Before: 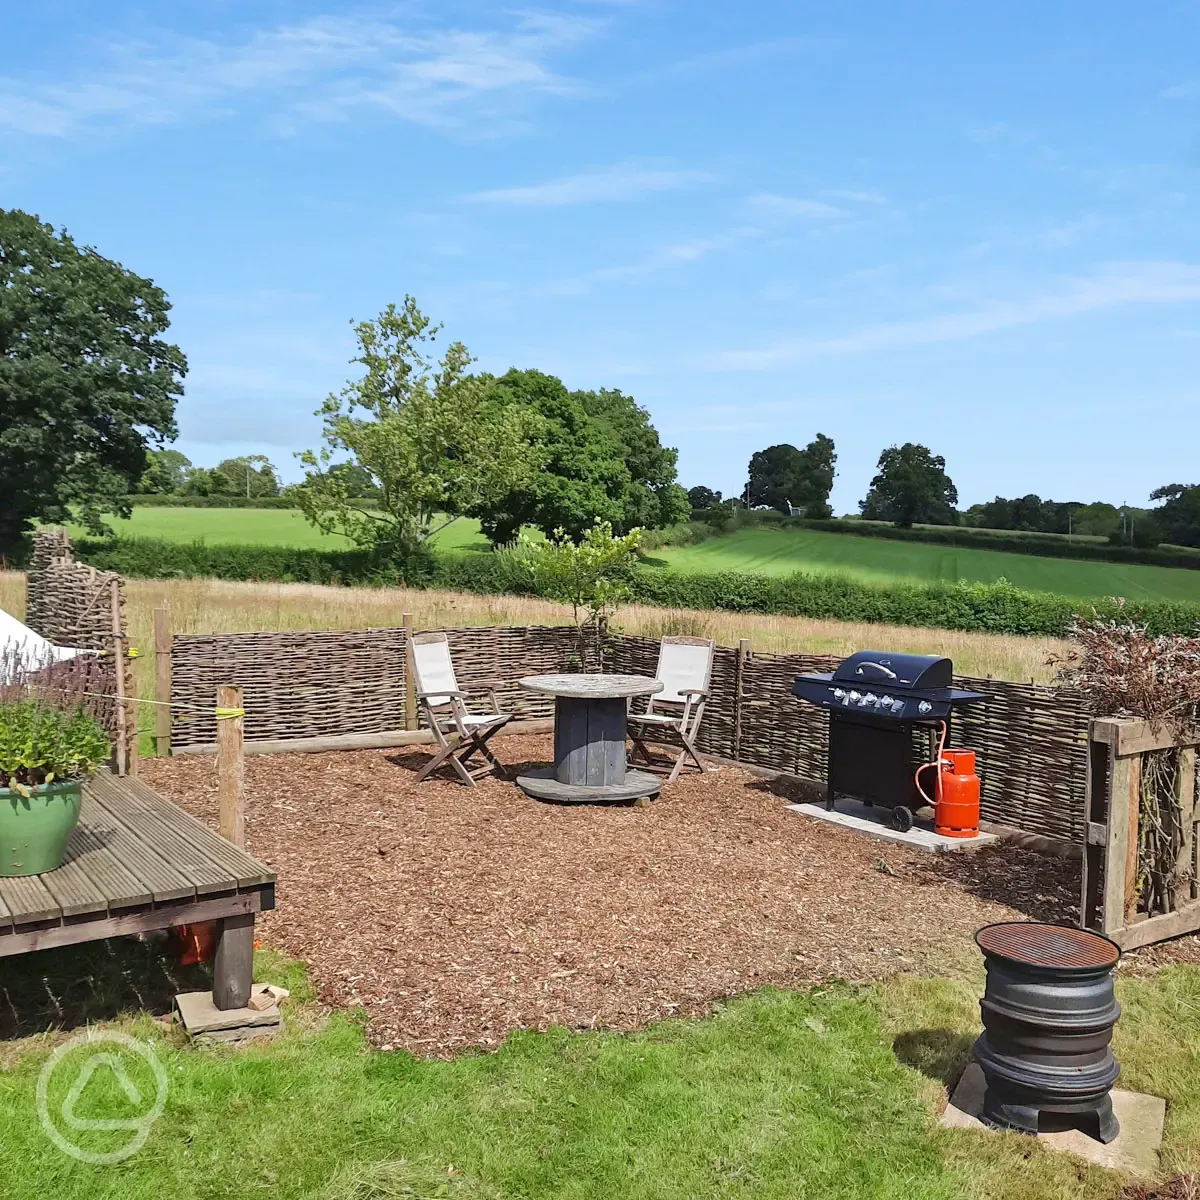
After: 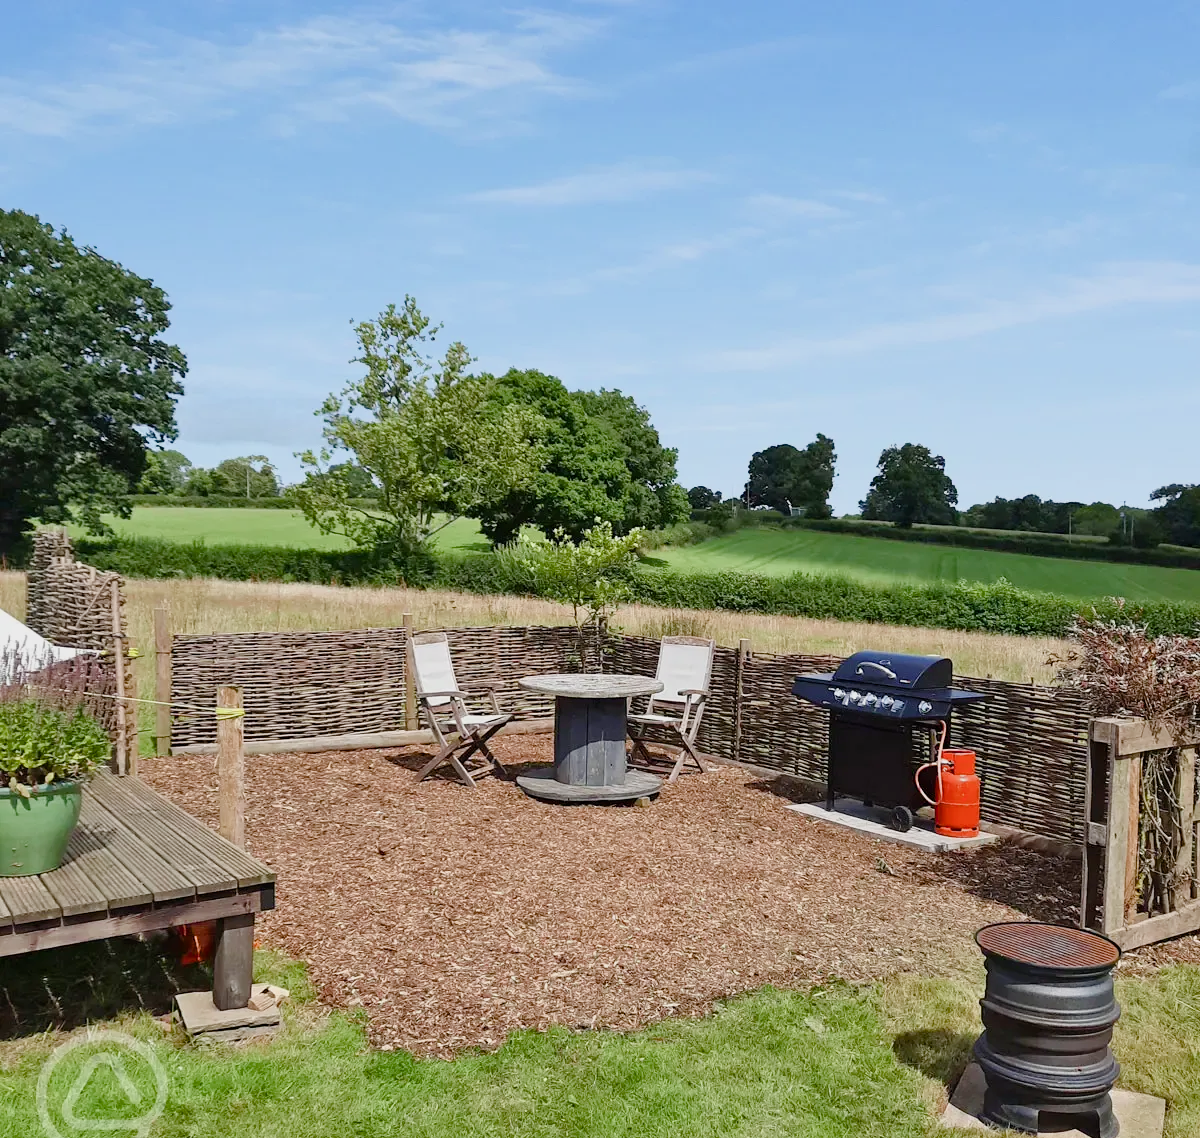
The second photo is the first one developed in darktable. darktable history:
color balance rgb: perceptual saturation grading › global saturation 20%, perceptual saturation grading › highlights -50%, perceptual saturation grading › shadows 30%
crop and rotate: top 0%, bottom 5.097%
filmic rgb: black relative exposure -11.35 EV, white relative exposure 3.22 EV, hardness 6.76, color science v6 (2022)
